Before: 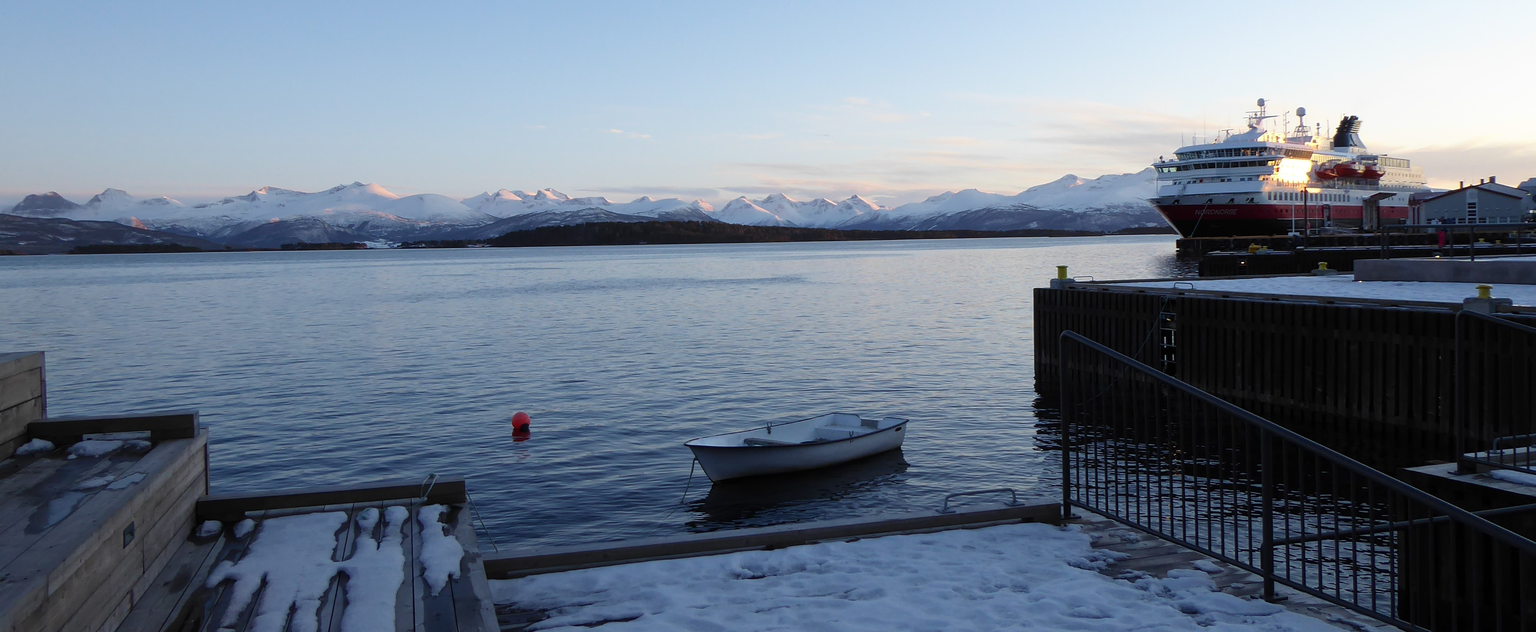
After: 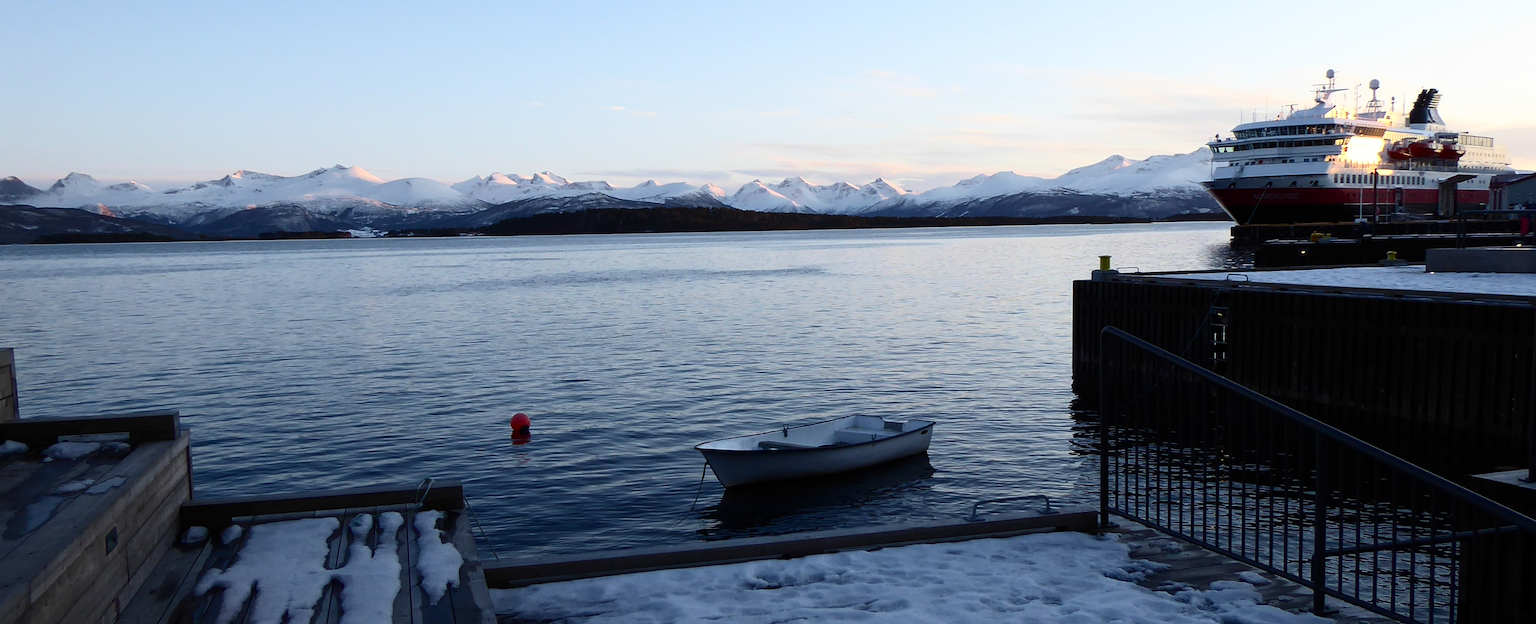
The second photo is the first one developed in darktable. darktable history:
rotate and perspective: lens shift (vertical) 0.048, lens shift (horizontal) -0.024, automatic cropping off
crop: left 3.305%, top 6.436%, right 6.389%, bottom 3.258%
contrast brightness saturation: contrast 0.28
